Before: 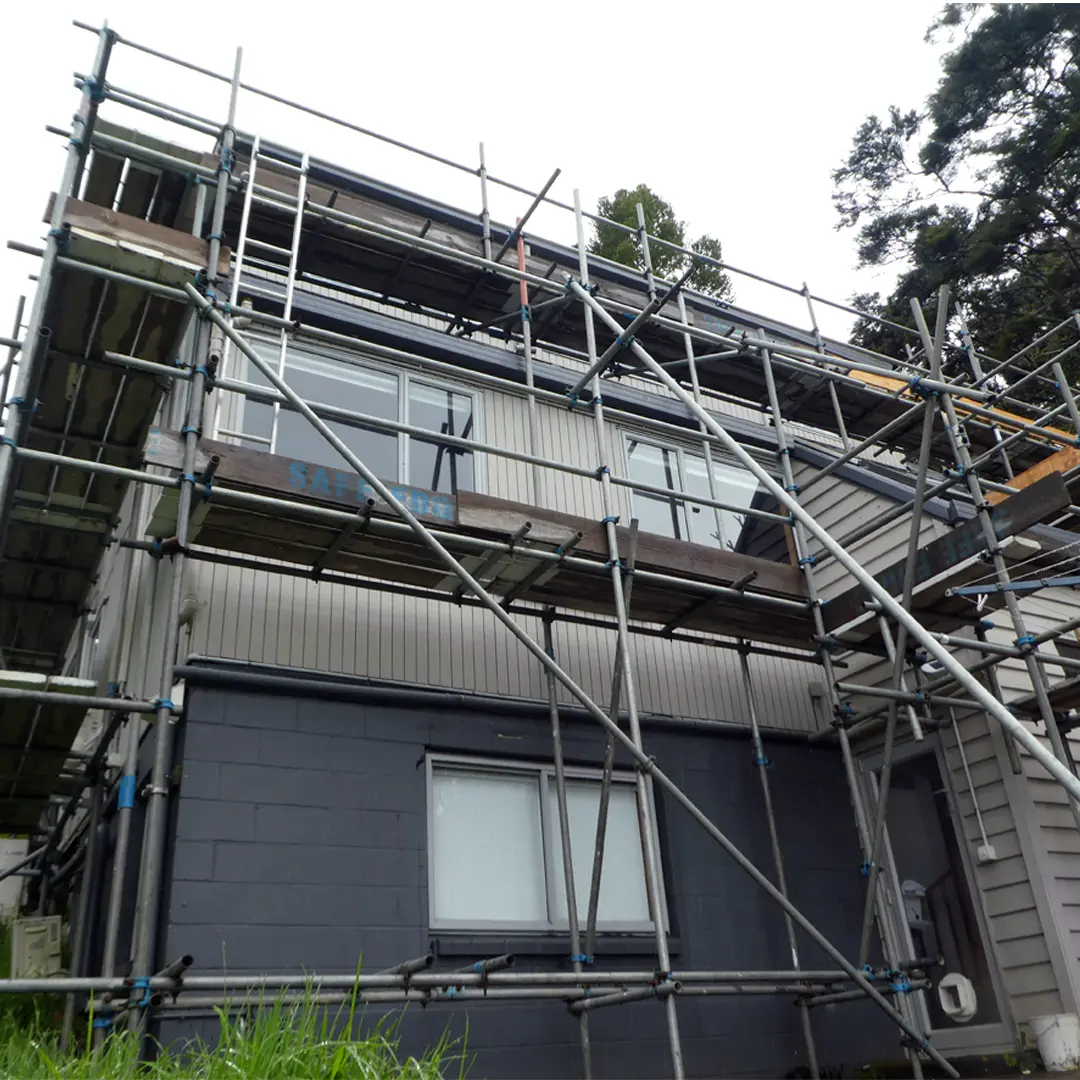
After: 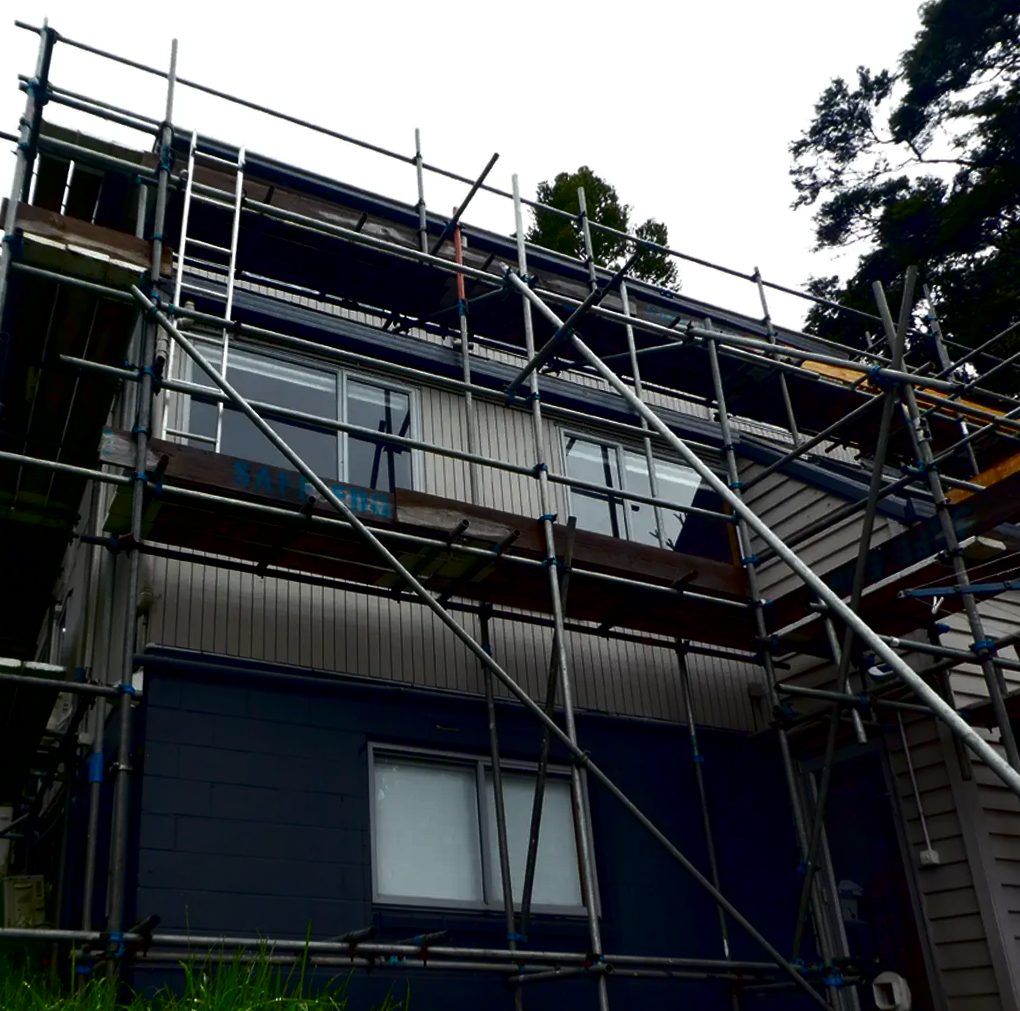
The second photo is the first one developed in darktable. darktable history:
contrast brightness saturation: contrast 0.09, brightness -0.59, saturation 0.17
exposure: black level correction 0.01, exposure 0.014 EV, compensate highlight preservation false
tone equalizer: on, module defaults
rotate and perspective: rotation 0.062°, lens shift (vertical) 0.115, lens shift (horizontal) -0.133, crop left 0.047, crop right 0.94, crop top 0.061, crop bottom 0.94
